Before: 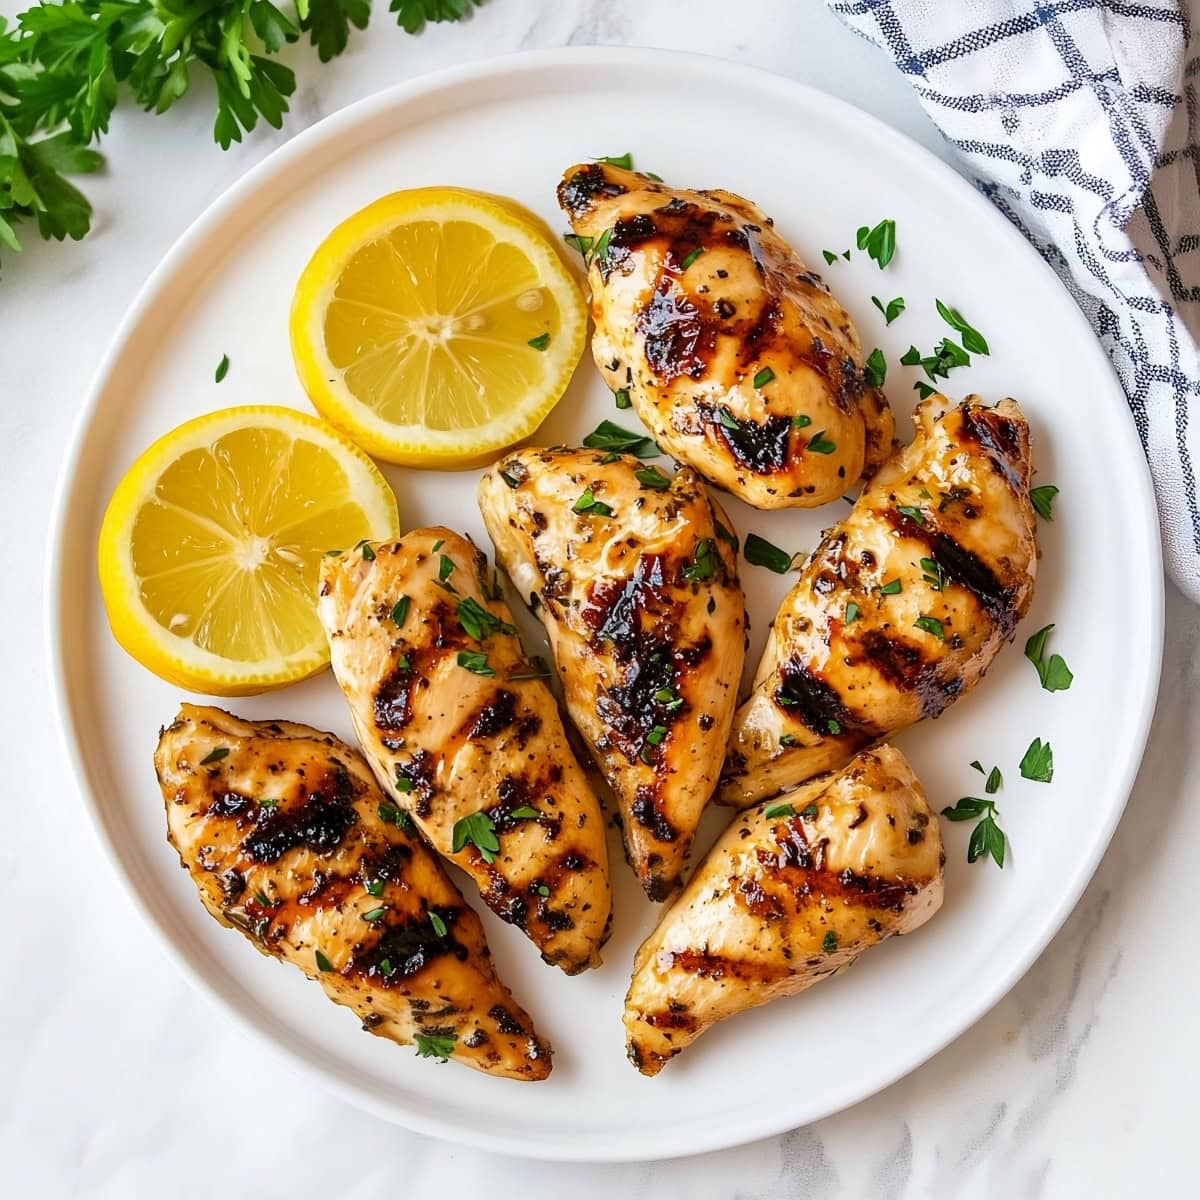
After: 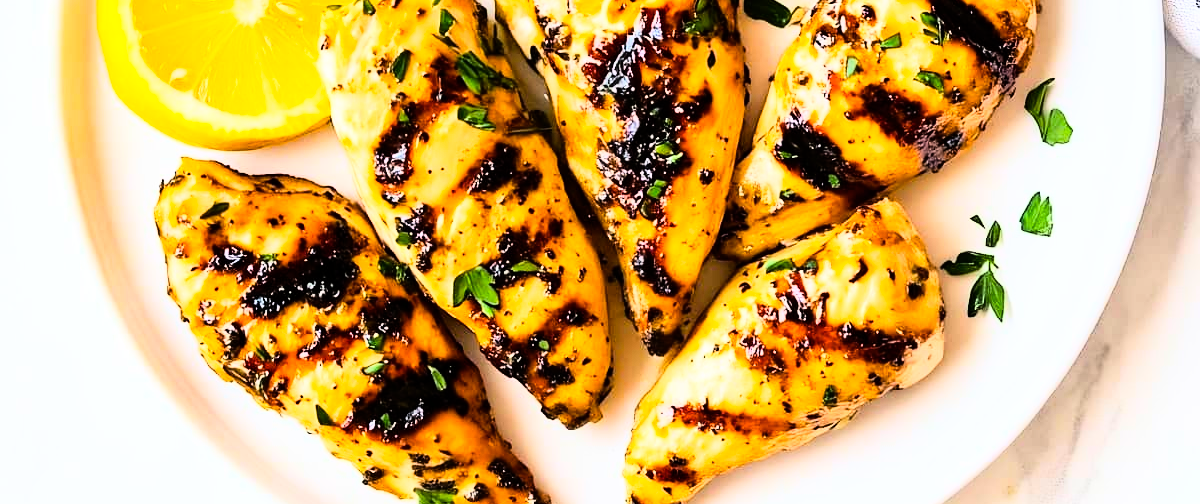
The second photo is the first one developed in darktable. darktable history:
crop: top 45.551%, bottom 12.262%
color balance rgb: perceptual saturation grading › global saturation 20%, global vibrance 10%
rgb curve: curves: ch0 [(0, 0) (0.21, 0.15) (0.24, 0.21) (0.5, 0.75) (0.75, 0.96) (0.89, 0.99) (1, 1)]; ch1 [(0, 0.02) (0.21, 0.13) (0.25, 0.2) (0.5, 0.67) (0.75, 0.9) (0.89, 0.97) (1, 1)]; ch2 [(0, 0.02) (0.21, 0.13) (0.25, 0.2) (0.5, 0.67) (0.75, 0.9) (0.89, 0.97) (1, 1)], compensate middle gray true
